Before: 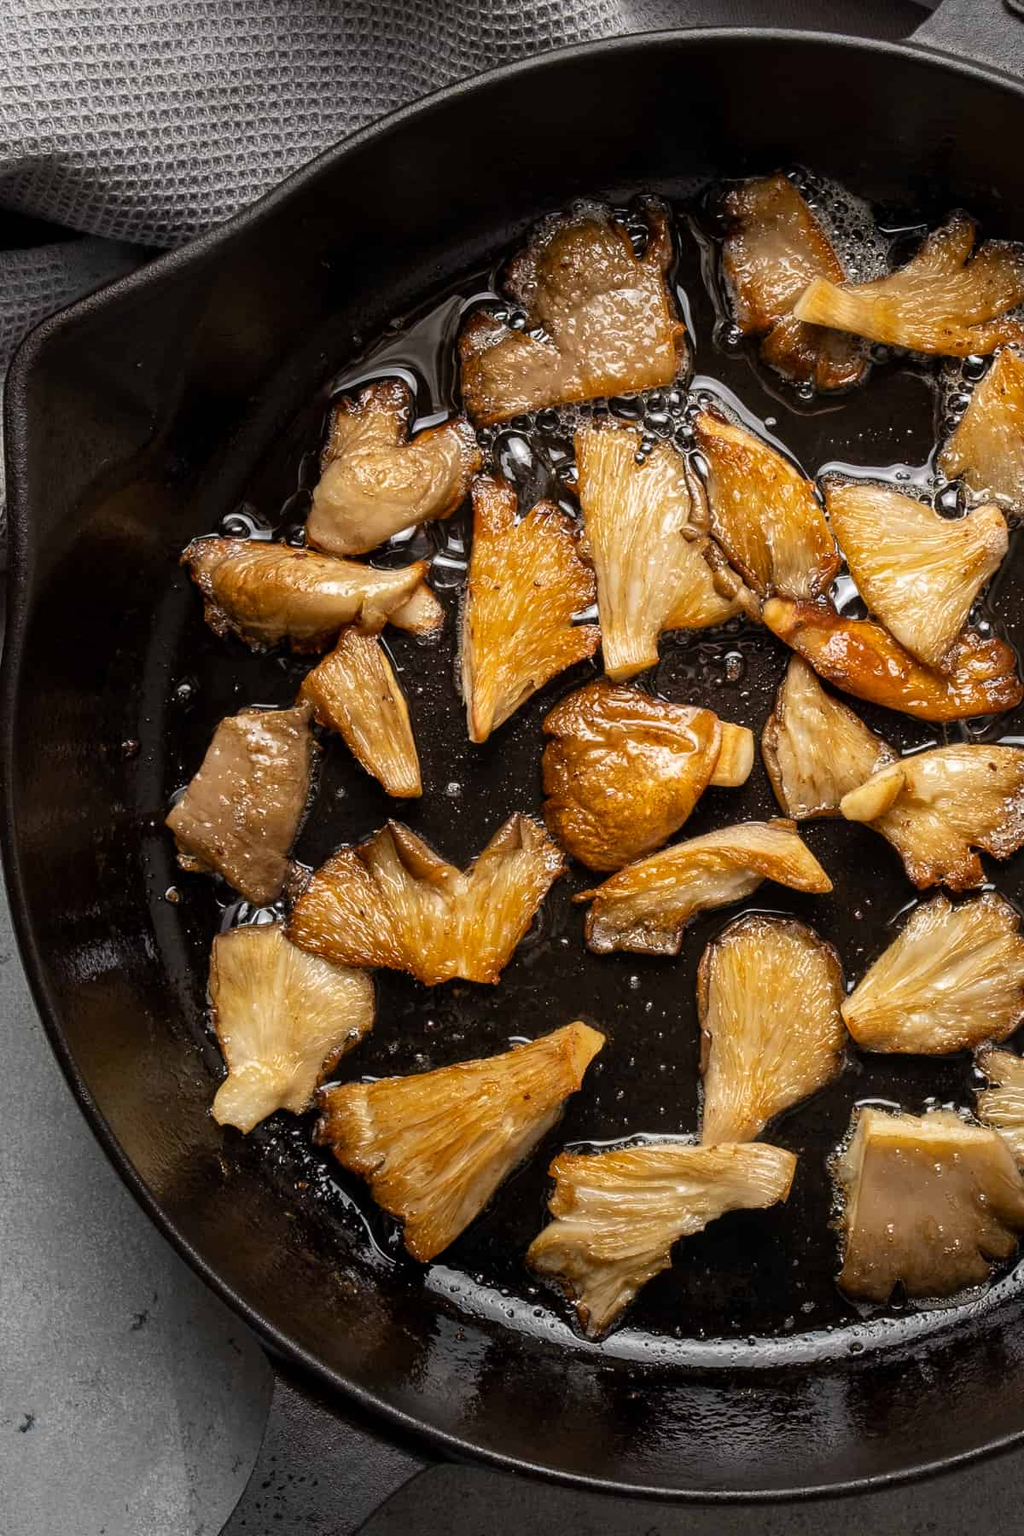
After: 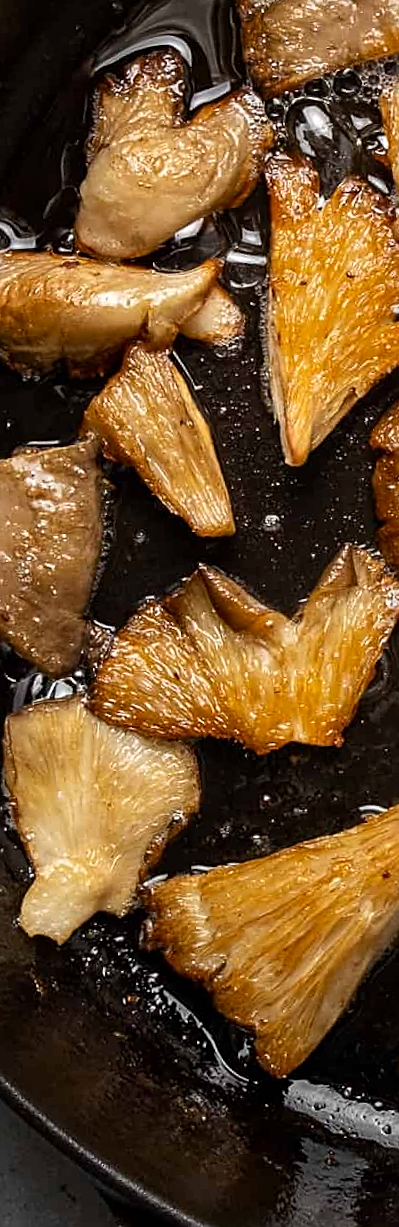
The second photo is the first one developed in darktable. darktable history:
contrast brightness saturation: contrast 0.08, saturation 0.02
sharpen: on, module defaults
crop and rotate: left 21.77%, top 18.528%, right 44.676%, bottom 2.997%
rotate and perspective: rotation -4.57°, crop left 0.054, crop right 0.944, crop top 0.087, crop bottom 0.914
